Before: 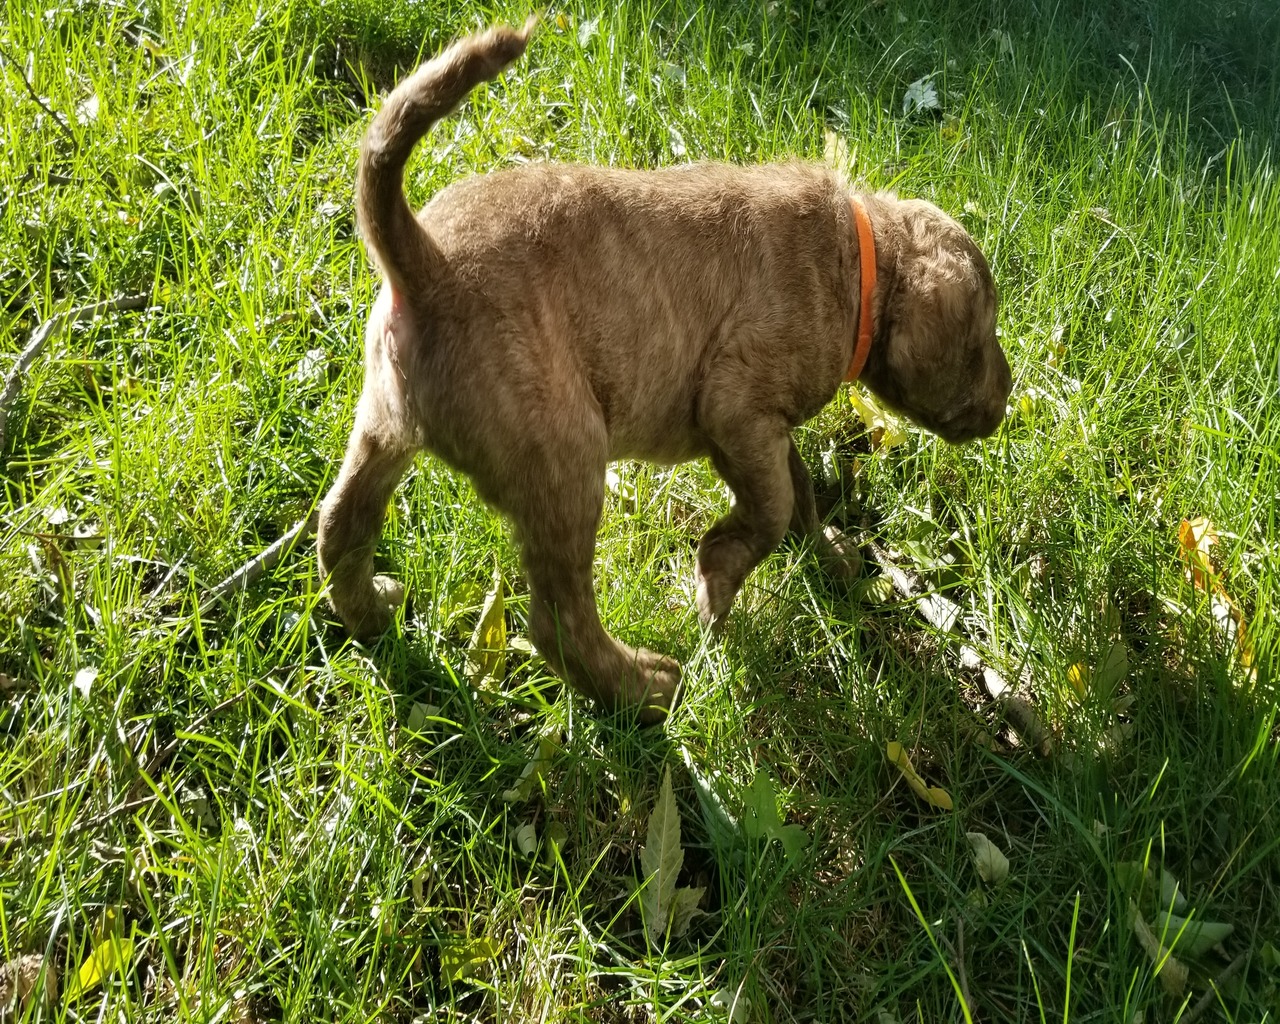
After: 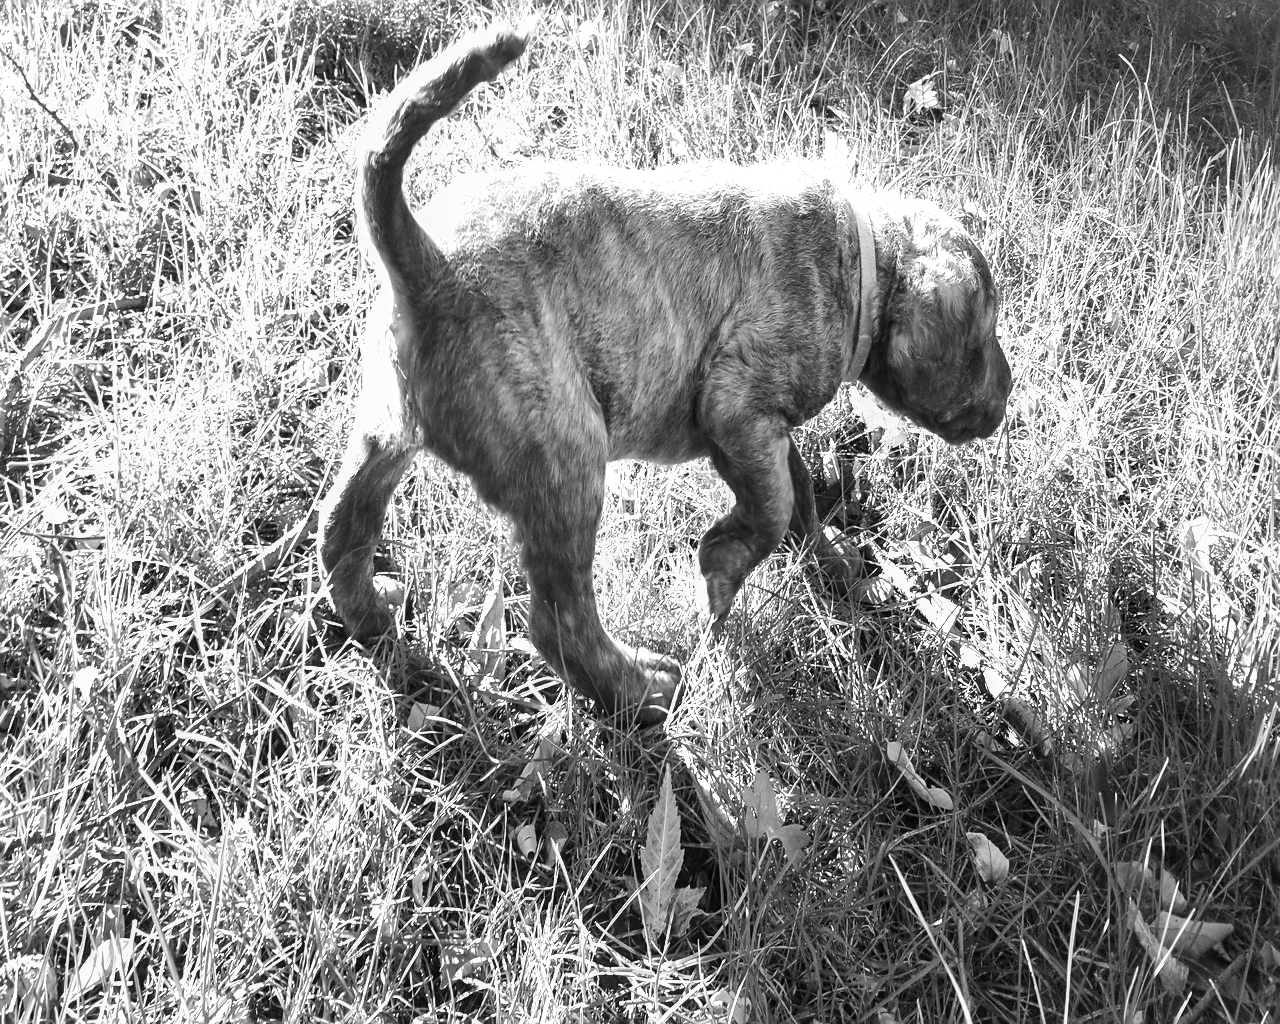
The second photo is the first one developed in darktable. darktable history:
local contrast: on, module defaults
white balance: red 1.138, green 0.996, blue 0.812
contrast brightness saturation: contrast 0.28
contrast equalizer: octaves 7, y [[0.502, 0.505, 0.512, 0.529, 0.564, 0.588], [0.5 ×6], [0.502, 0.505, 0.512, 0.529, 0.564, 0.588], [0, 0.001, 0.001, 0.004, 0.008, 0.011], [0, 0.001, 0.001, 0.004, 0.008, 0.011]], mix -1
monochrome: a 1.94, b -0.638
sharpen: amount 0.478
shadows and highlights: on, module defaults
exposure: black level correction 0, exposure 1.1 EV, compensate exposure bias true, compensate highlight preservation false
